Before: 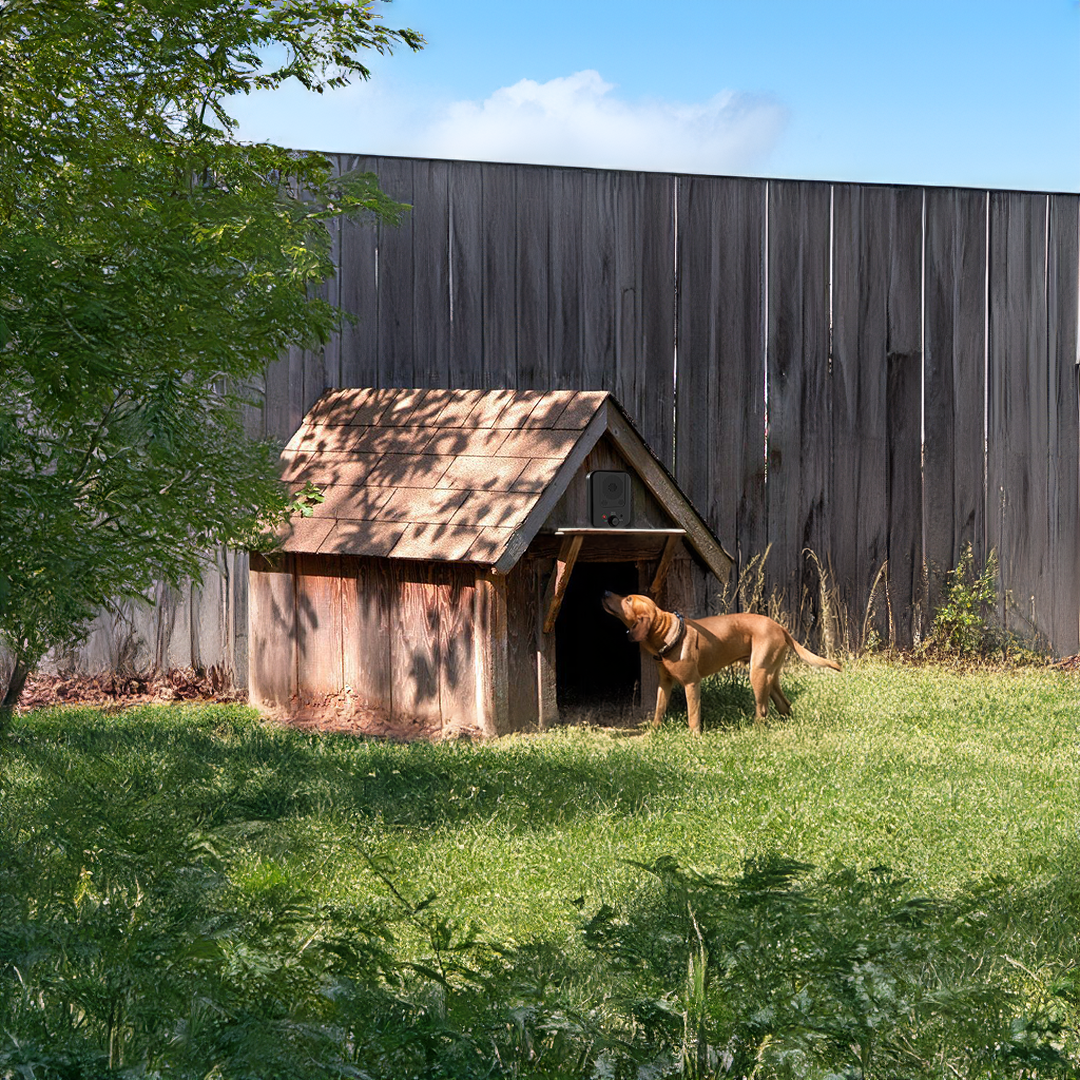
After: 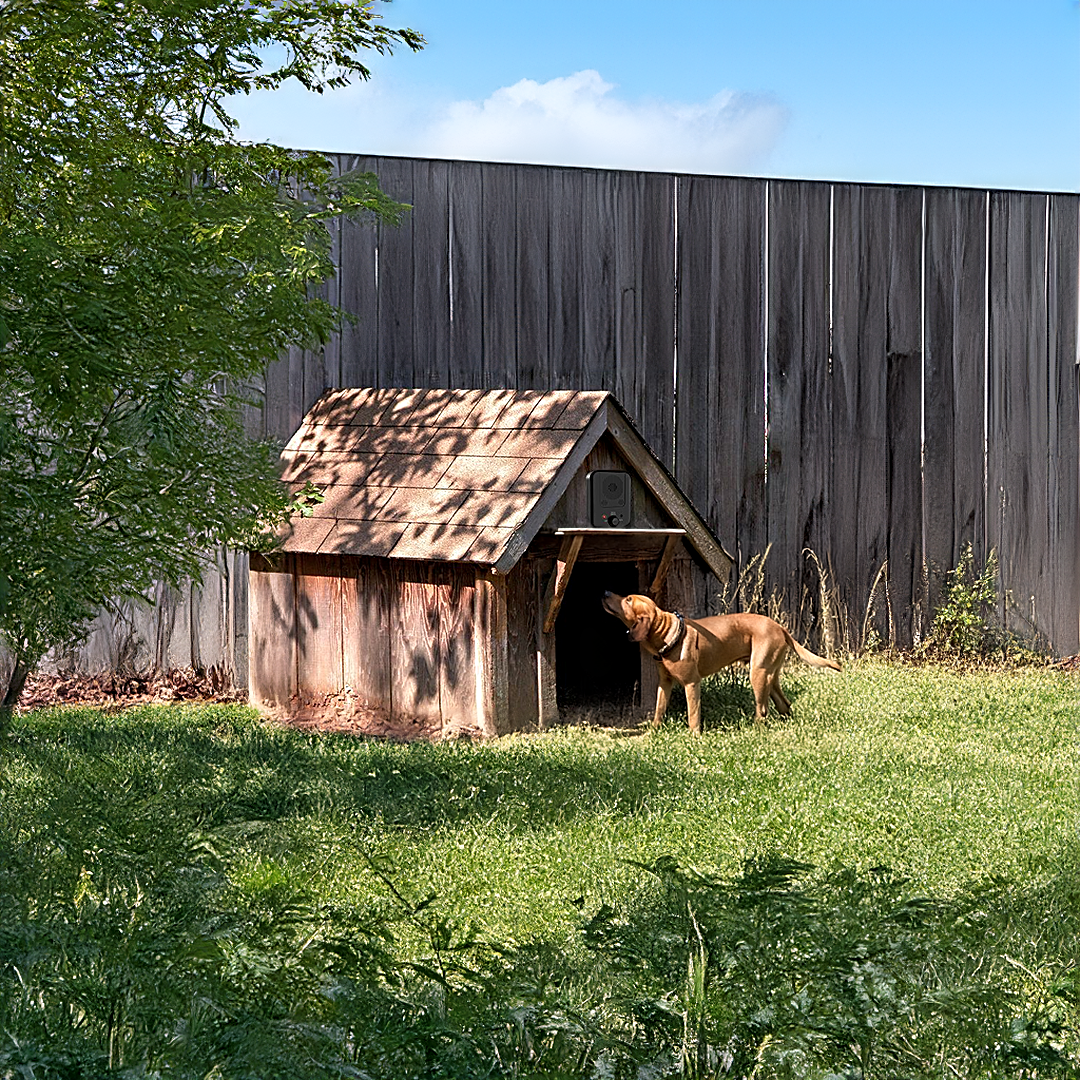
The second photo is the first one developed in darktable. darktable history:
sharpen: on, module defaults
contrast equalizer: y [[0.5, 0.501, 0.532, 0.538, 0.54, 0.541], [0.5 ×6], [0.5 ×6], [0 ×6], [0 ×6]]
